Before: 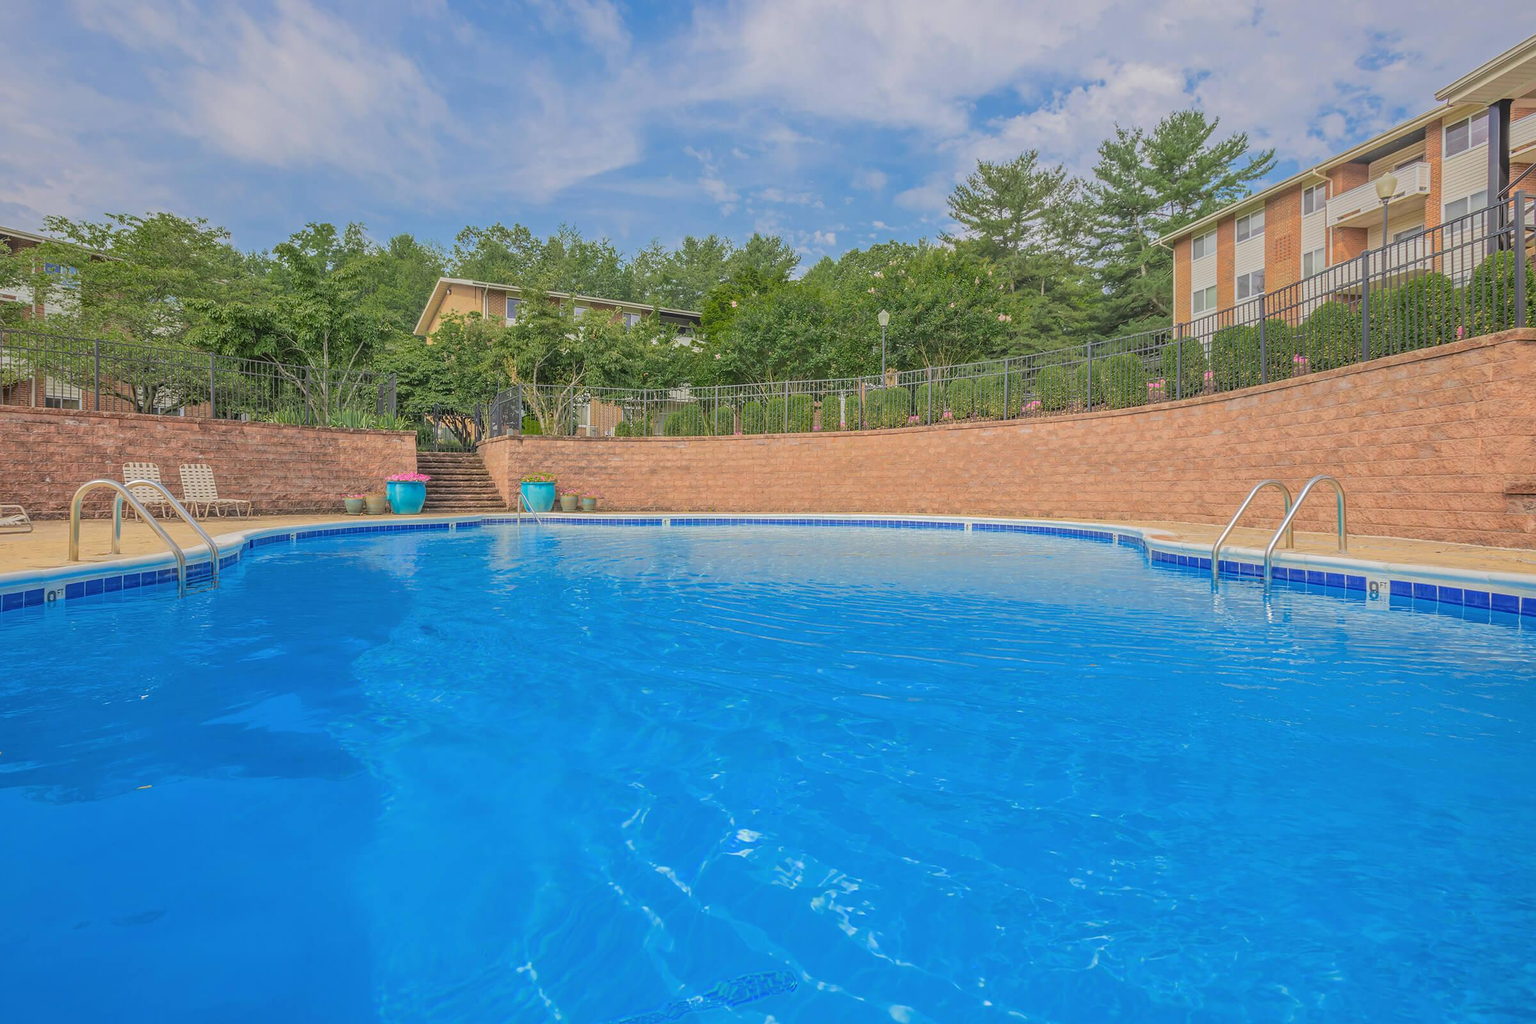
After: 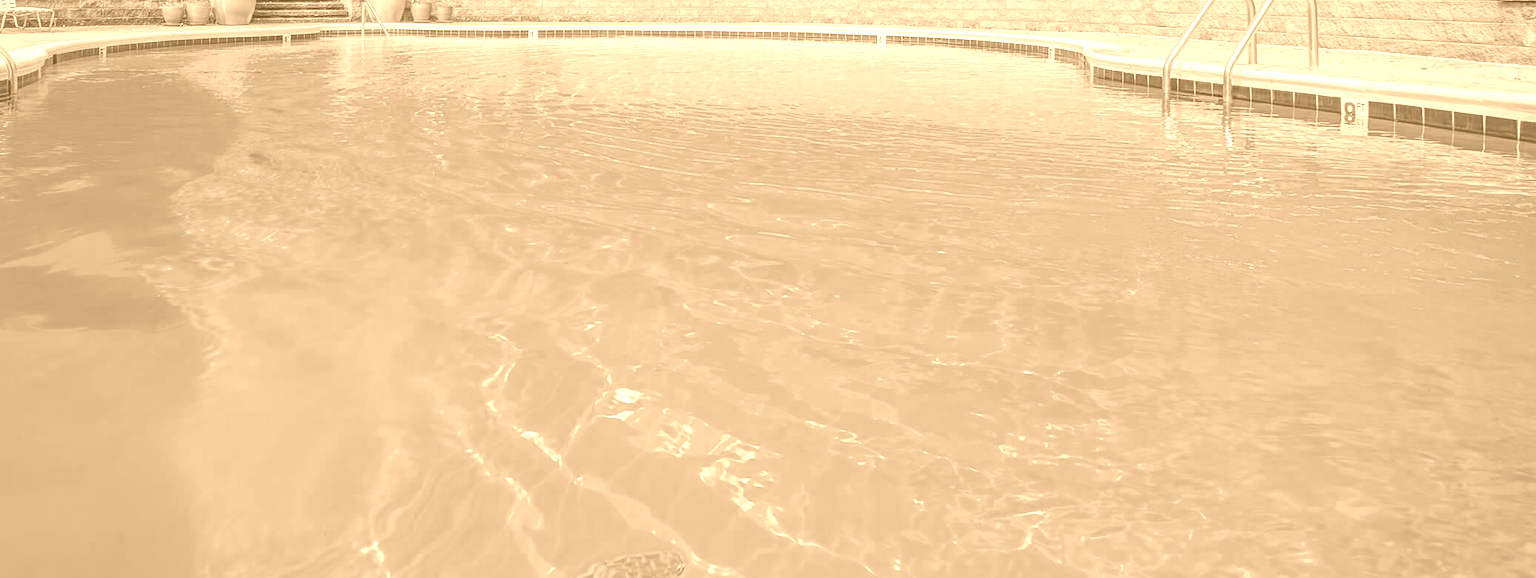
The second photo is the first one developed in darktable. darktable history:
crop and rotate: left 13.306%, top 48.129%, bottom 2.928%
color balance rgb: linear chroma grading › global chroma 10%, global vibrance 10%, contrast 15%, saturation formula JzAzBz (2021)
colorize: hue 28.8°, source mix 100%
